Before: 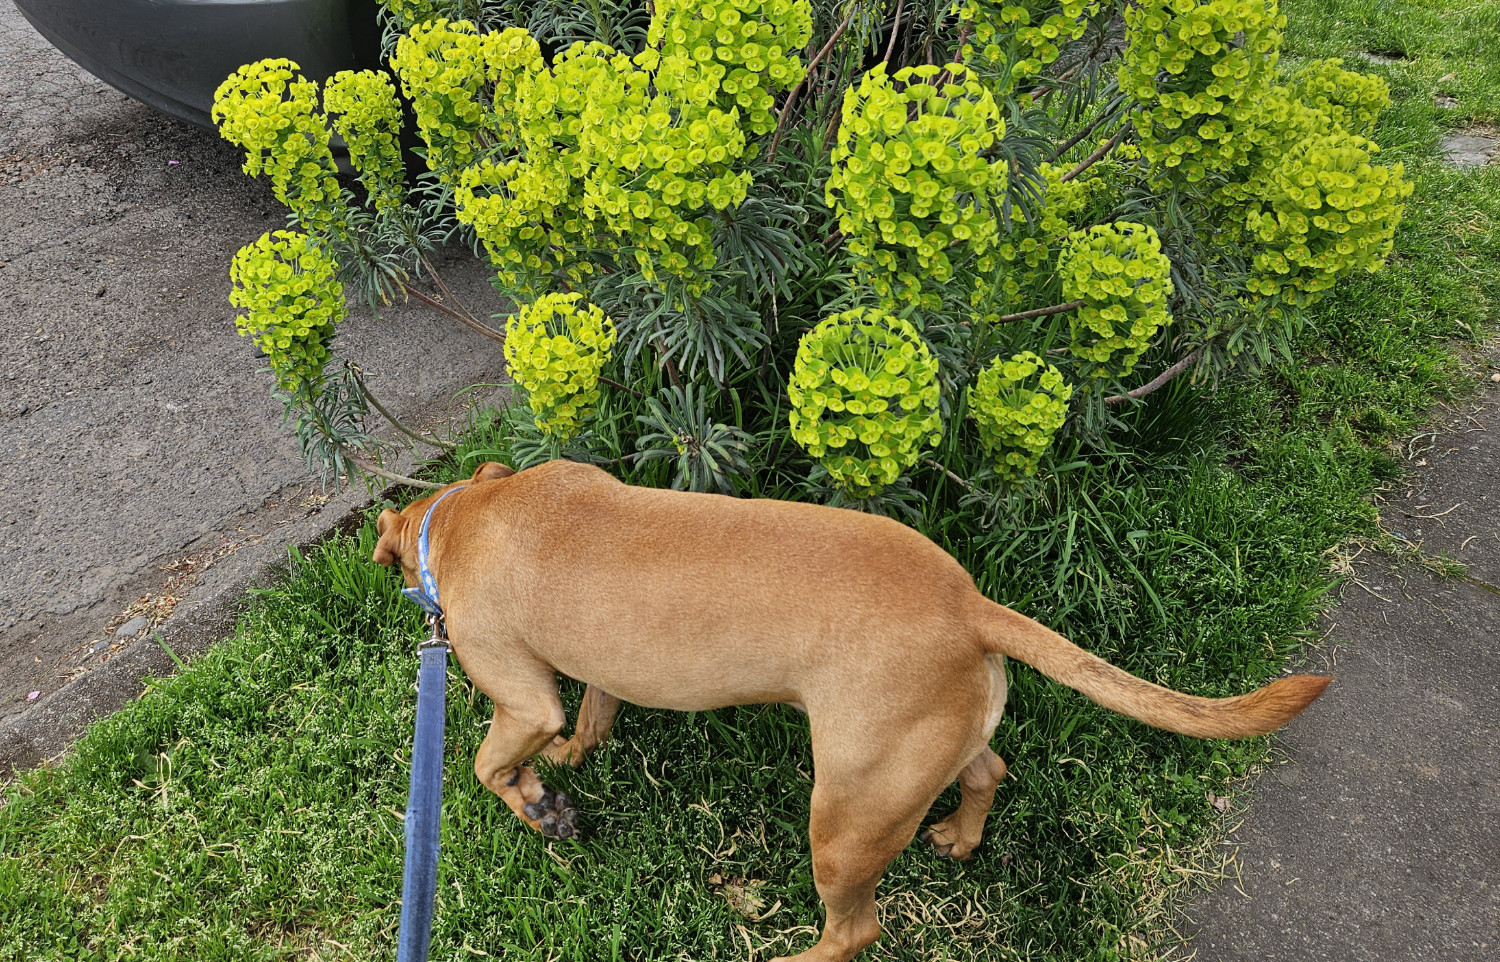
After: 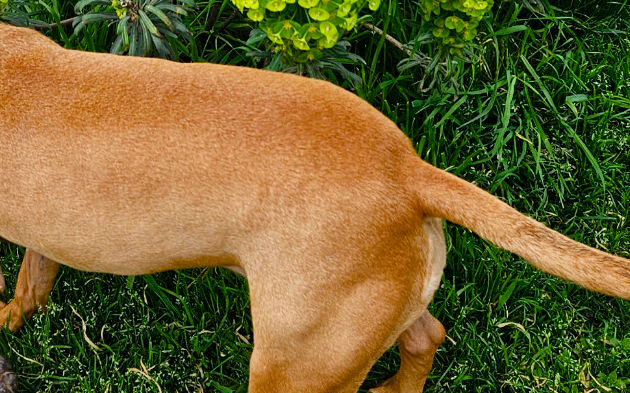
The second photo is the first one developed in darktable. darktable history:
crop: left 37.414%, top 45.342%, right 20.539%, bottom 13.784%
color balance rgb: shadows lift › chroma 3.33%, shadows lift › hue 279.41°, perceptual saturation grading › global saturation 20%, perceptual saturation grading › highlights -25.827%, perceptual saturation grading › shadows 49.907%, global vibrance 5.638%
local contrast: mode bilateral grid, contrast 19, coarseness 49, detail 119%, midtone range 0.2
